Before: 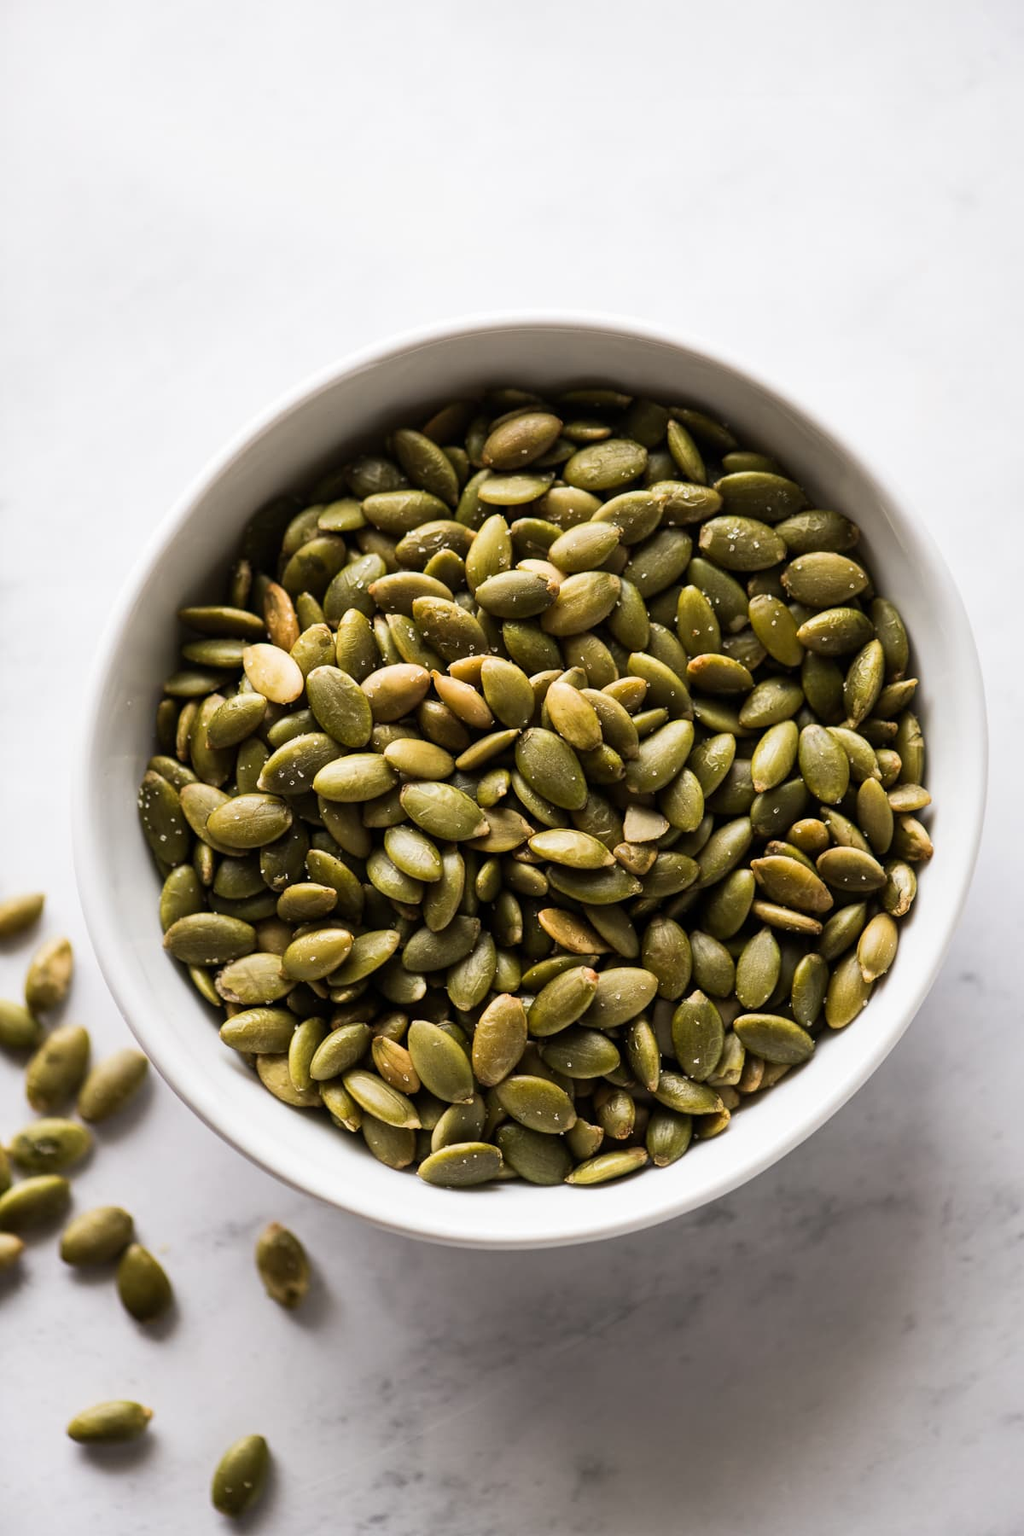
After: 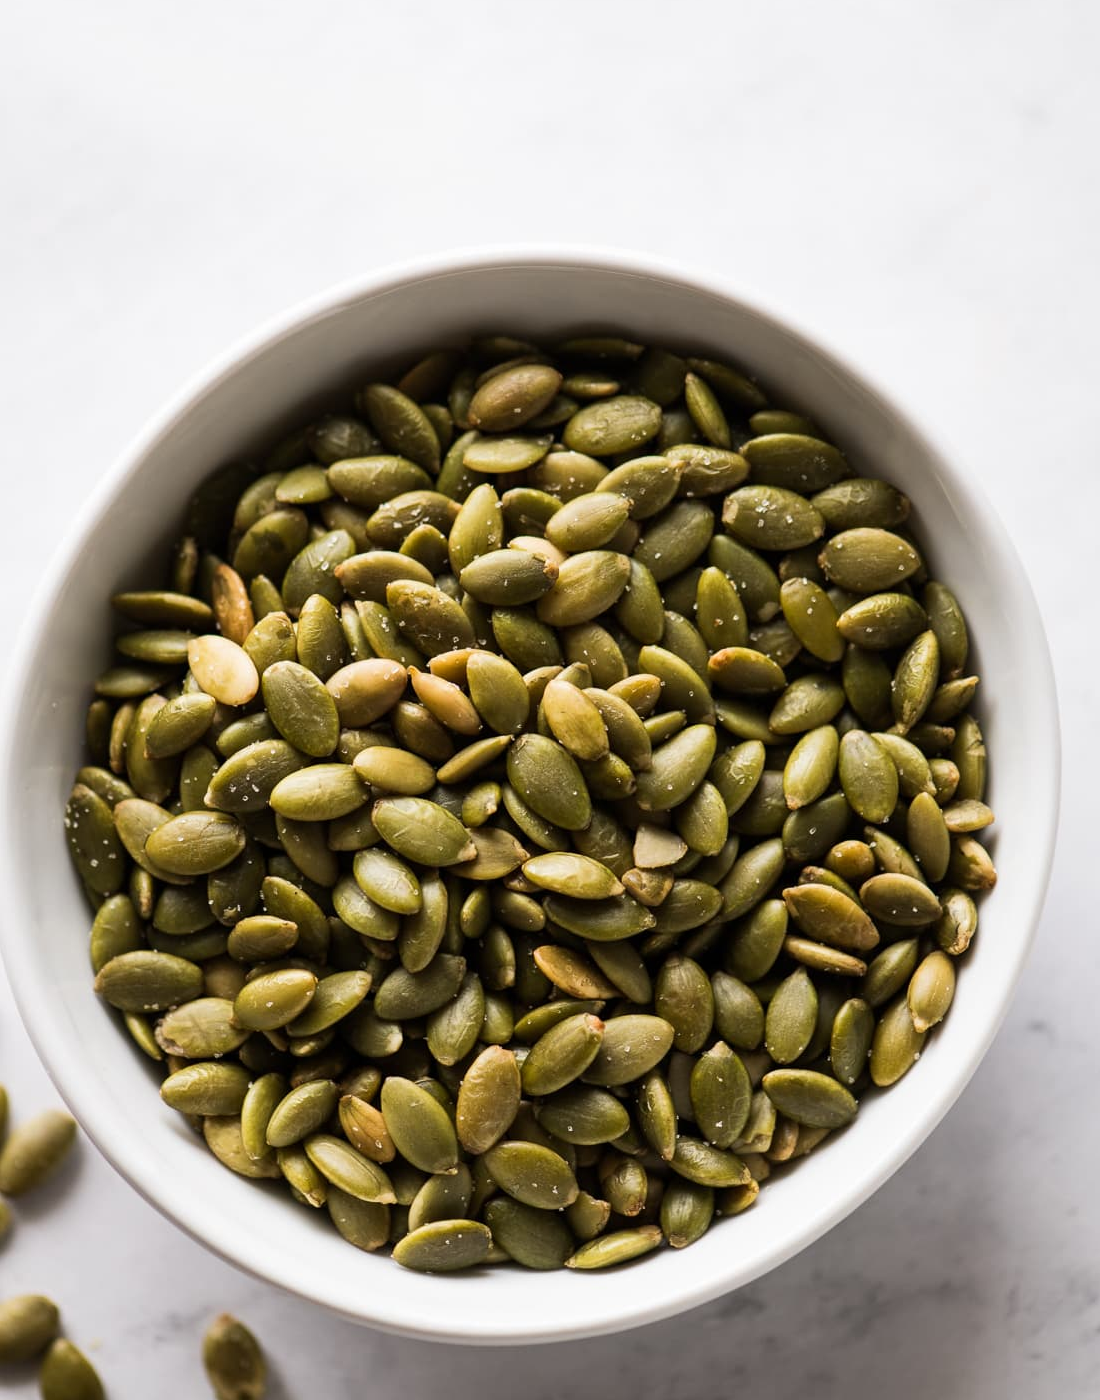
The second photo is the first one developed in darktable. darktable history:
crop: left 8.155%, top 6.611%, bottom 15.385%
